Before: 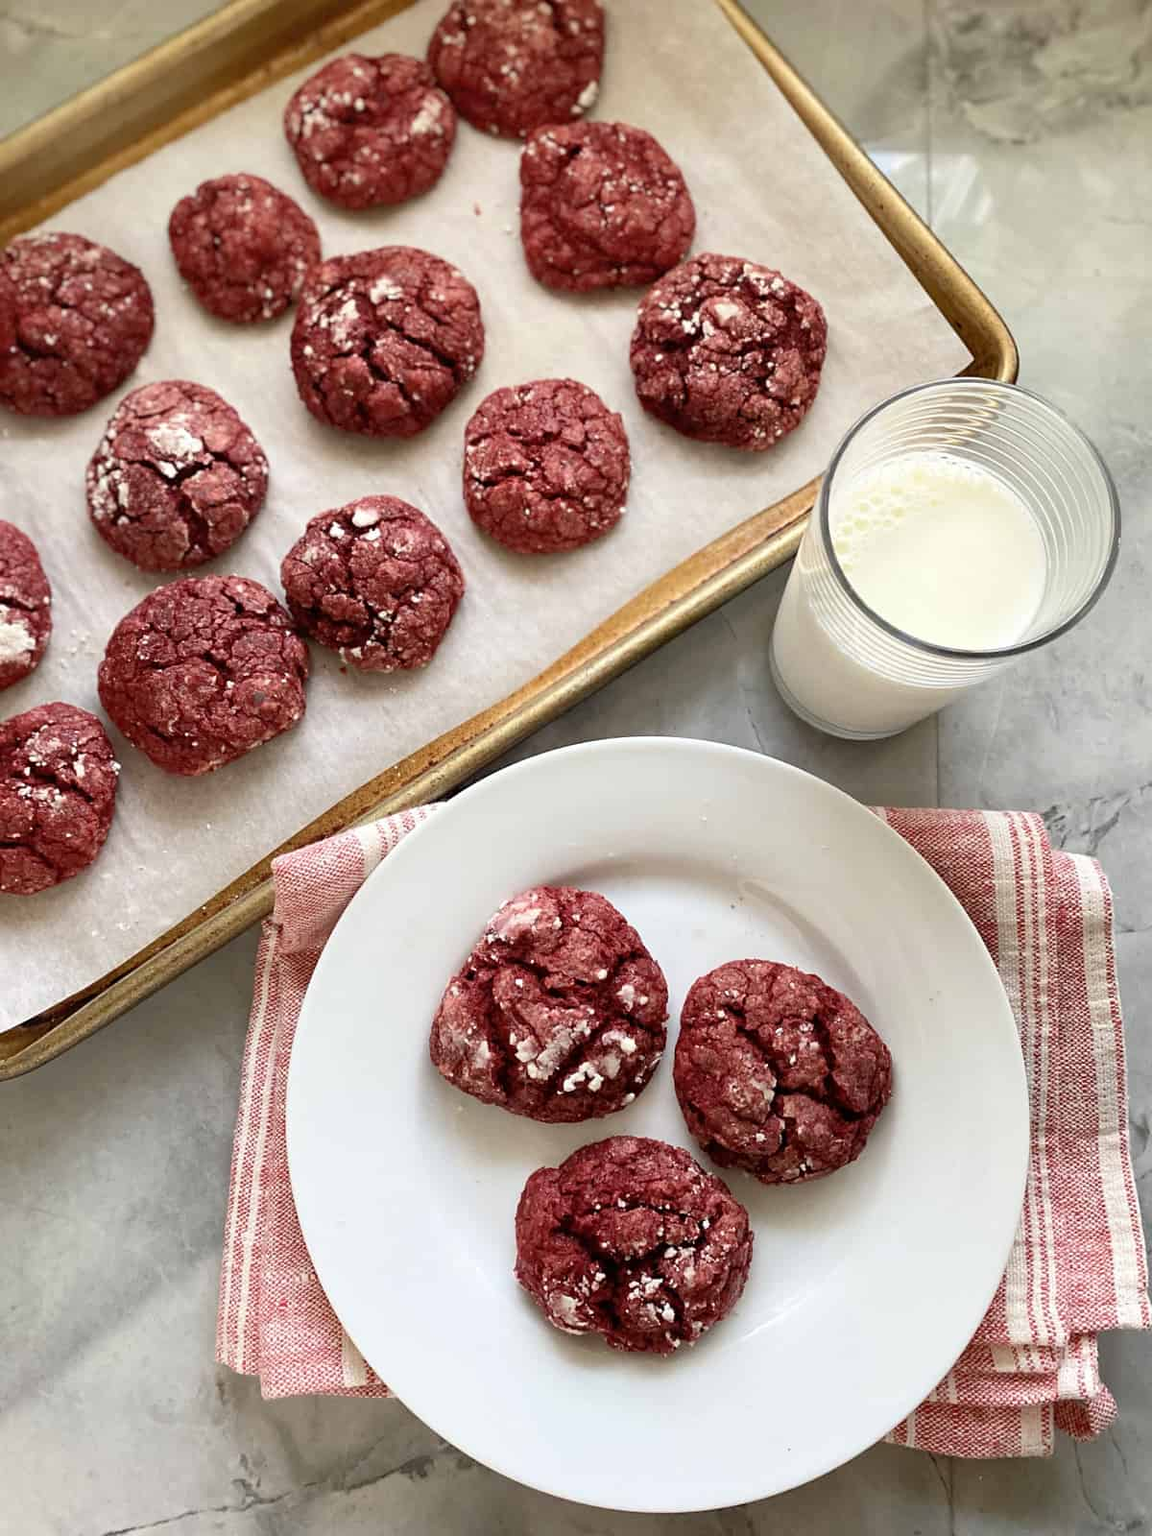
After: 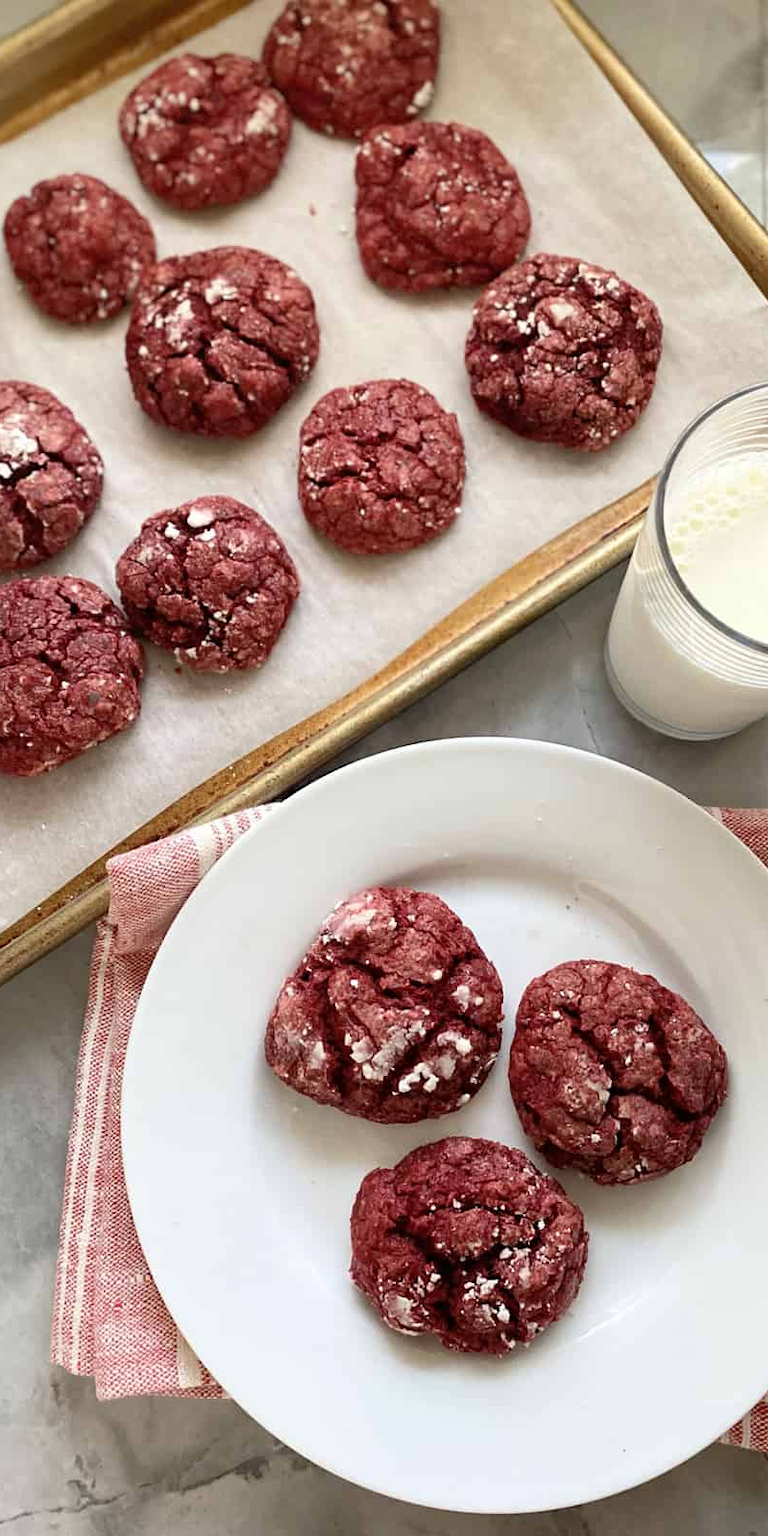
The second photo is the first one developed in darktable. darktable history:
crop and rotate: left 14.416%, right 18.918%
